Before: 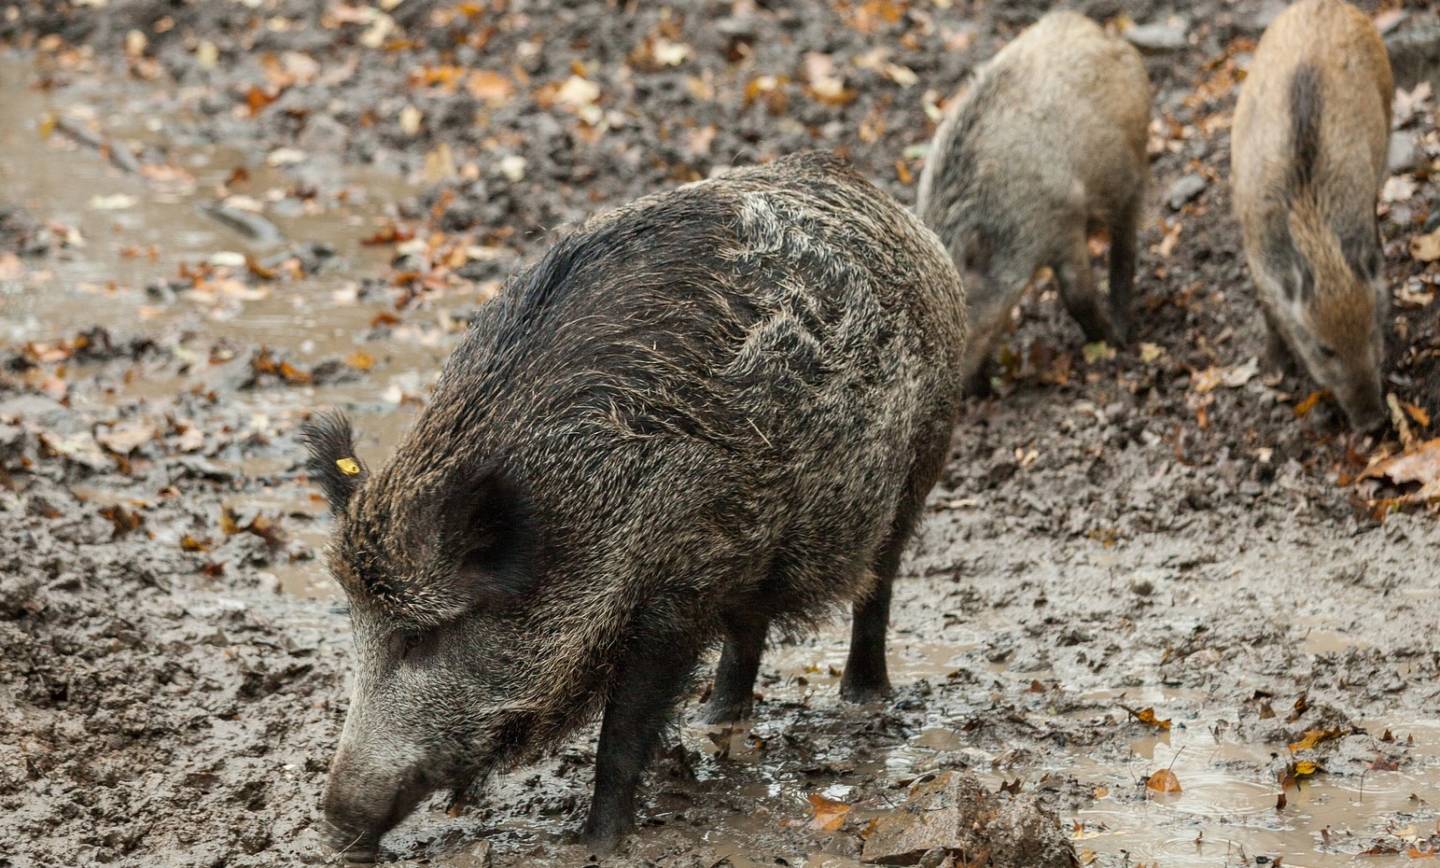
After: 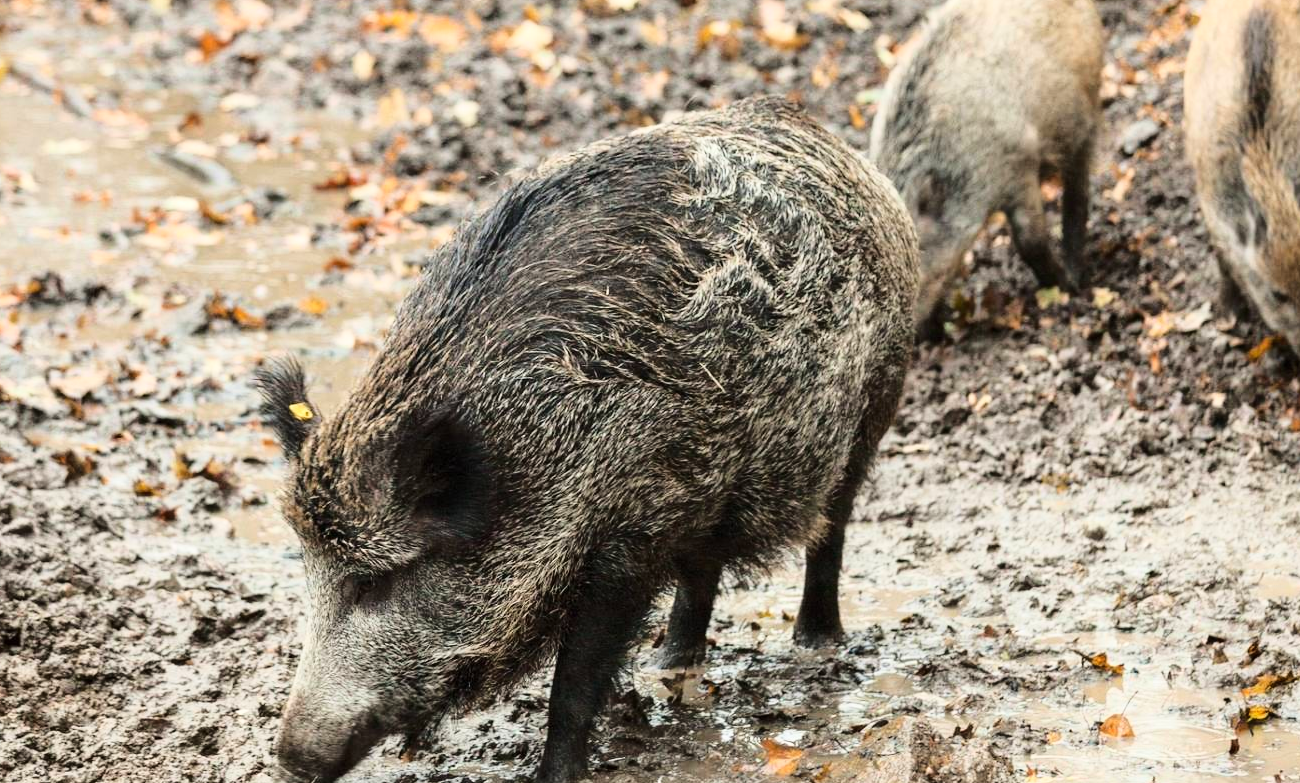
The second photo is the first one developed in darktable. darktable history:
crop: left 3.305%, top 6.436%, right 6.389%, bottom 3.258%
base curve: curves: ch0 [(0, 0) (0.028, 0.03) (0.121, 0.232) (0.46, 0.748) (0.859, 0.968) (1, 1)]
